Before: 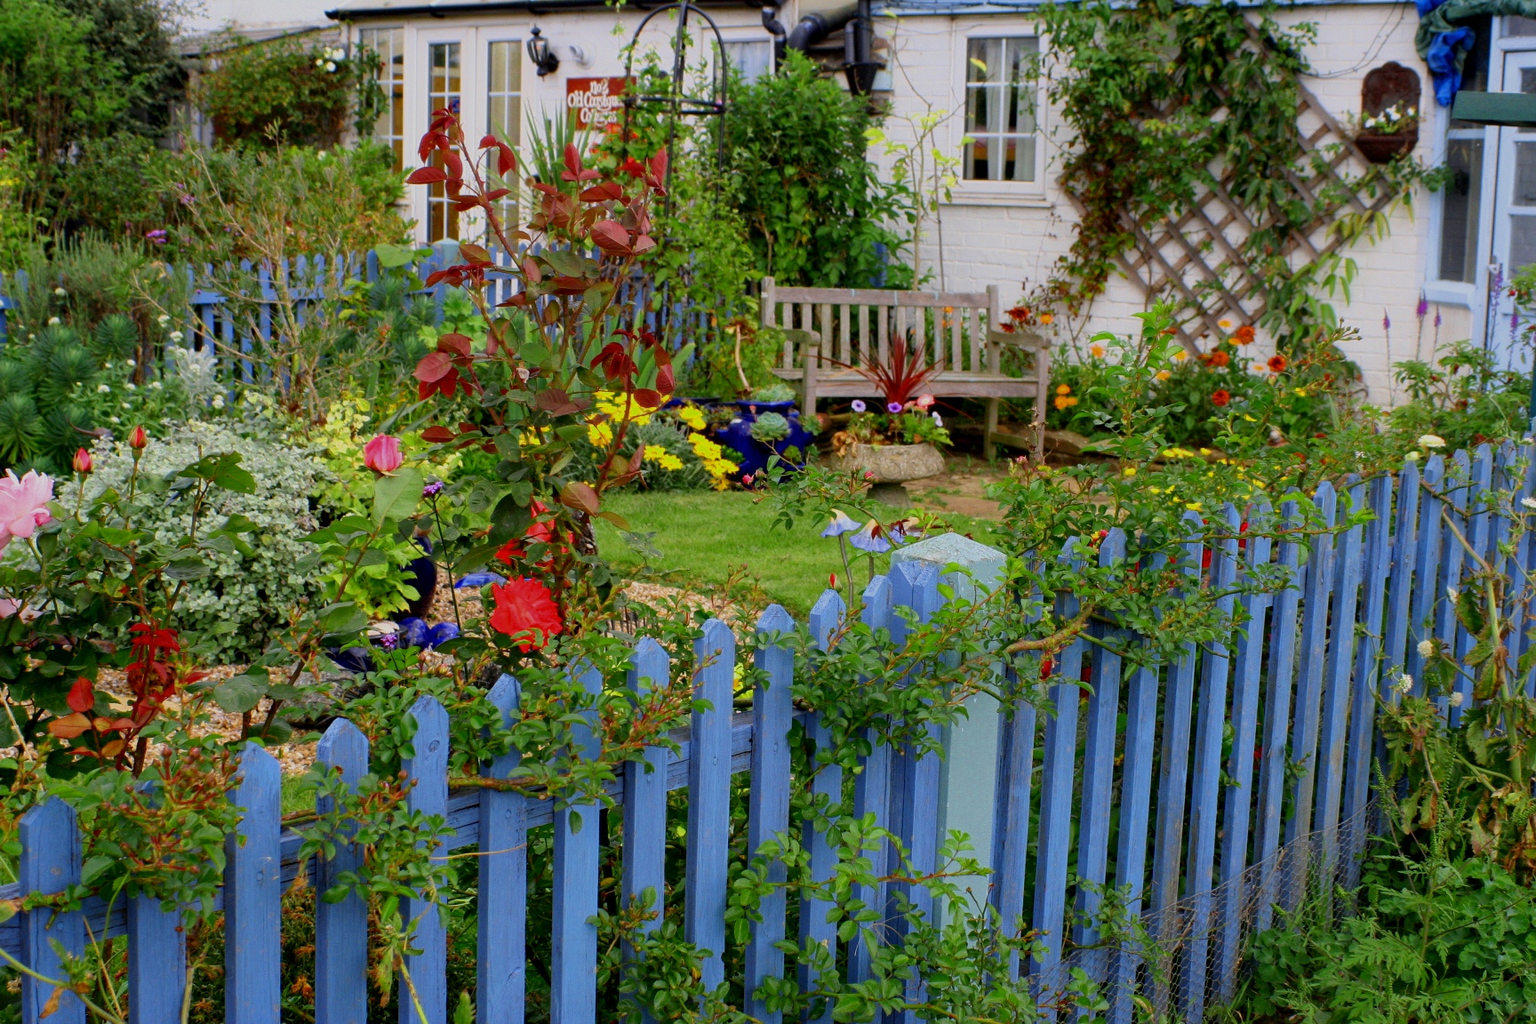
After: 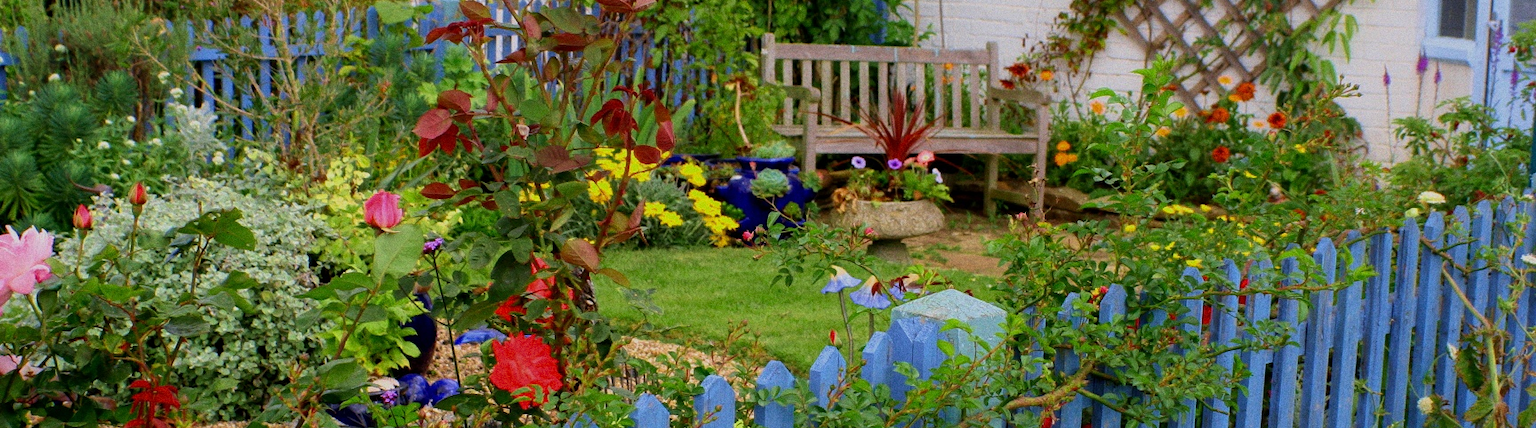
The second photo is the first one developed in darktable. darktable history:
crop and rotate: top 23.84%, bottom 34.294%
velvia: on, module defaults
grain: coarseness 0.09 ISO
